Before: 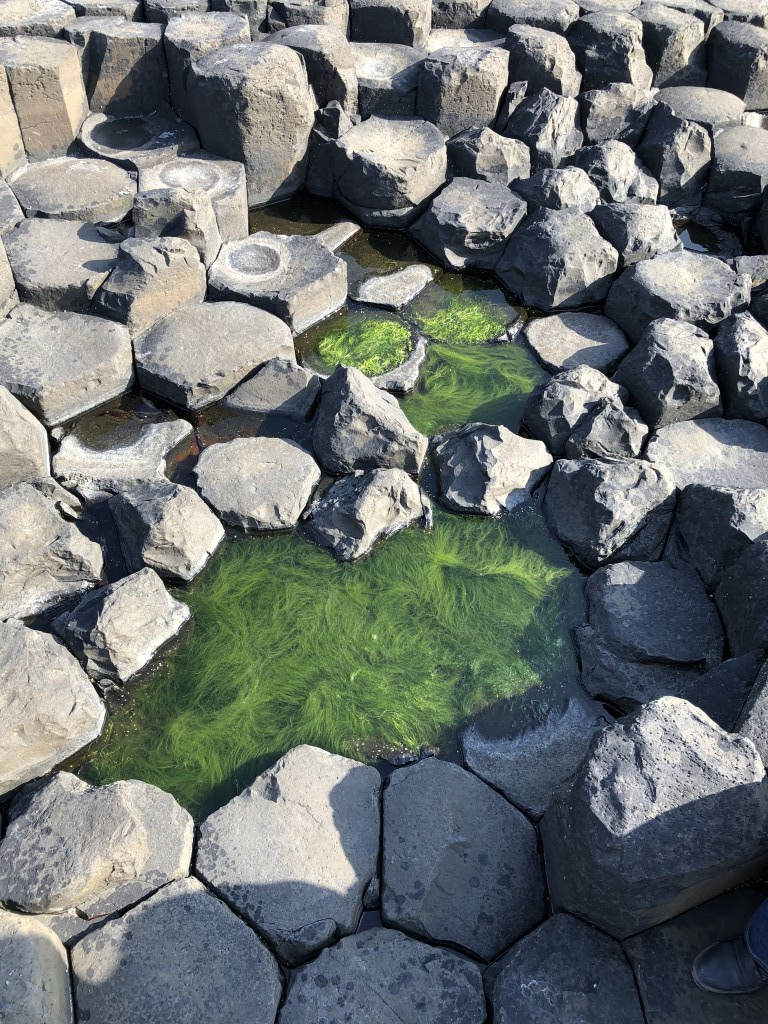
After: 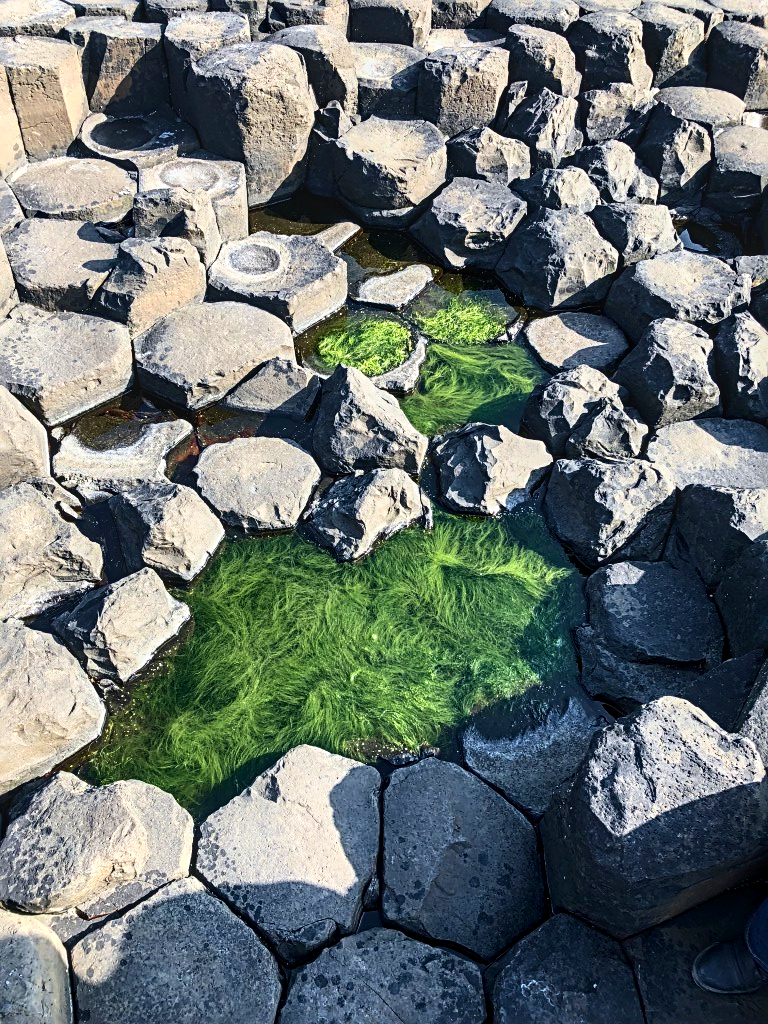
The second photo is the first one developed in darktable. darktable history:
velvia: on, module defaults
sharpen: radius 3.089
contrast brightness saturation: contrast 0.273
local contrast: on, module defaults
